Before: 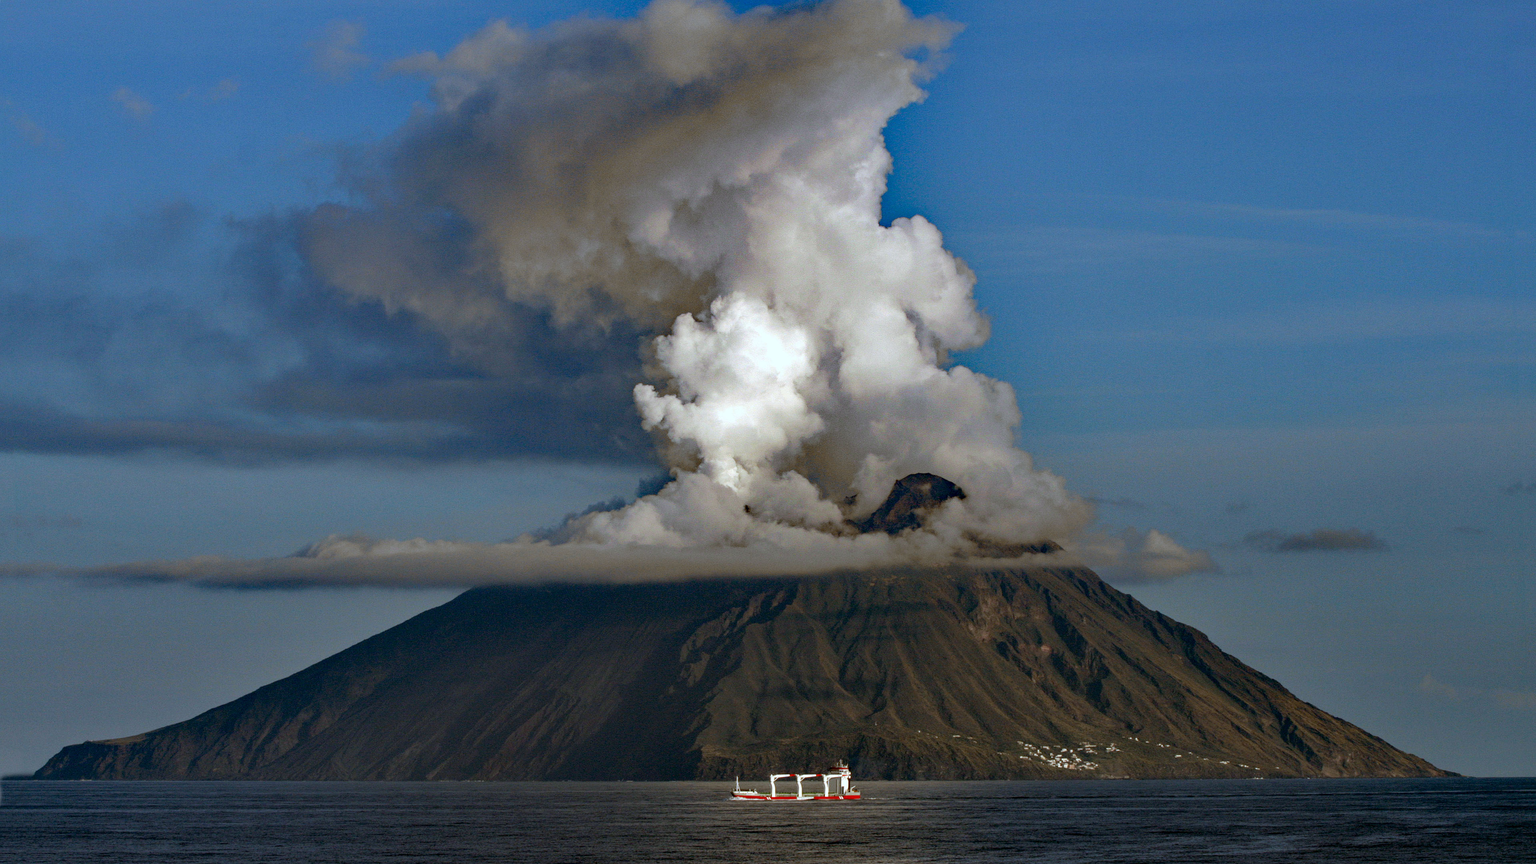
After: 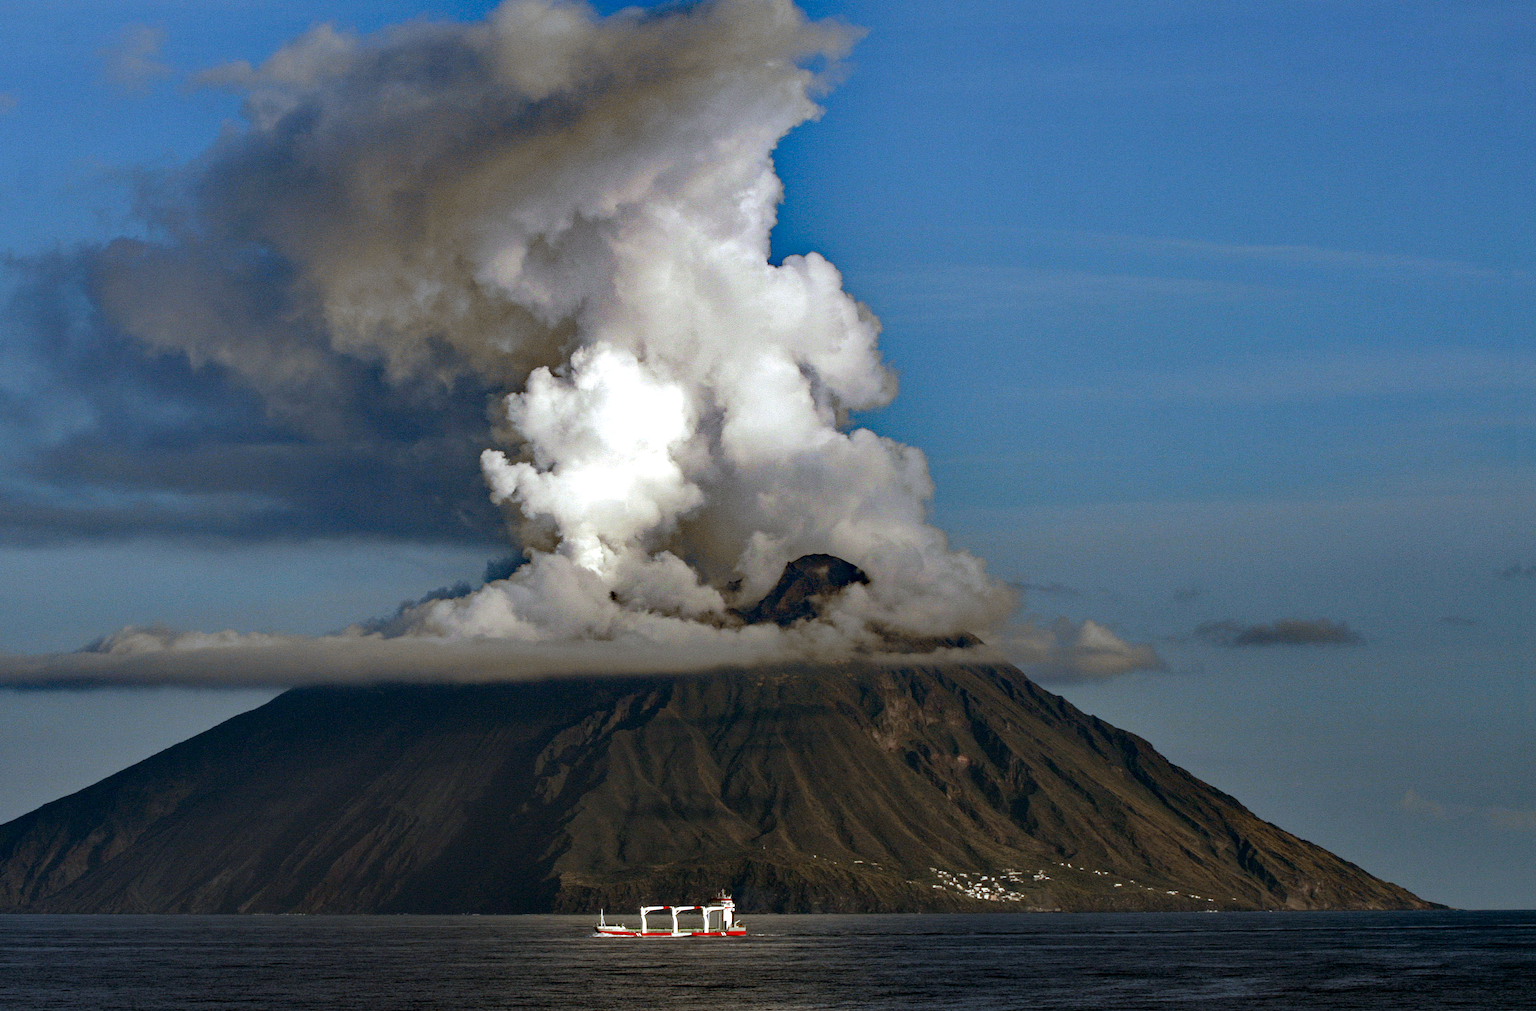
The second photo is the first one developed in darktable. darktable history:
crop and rotate: left 14.547%
tone equalizer: -8 EV -0.436 EV, -7 EV -0.379 EV, -6 EV -0.357 EV, -5 EV -0.182 EV, -3 EV 0.209 EV, -2 EV 0.326 EV, -1 EV 0.41 EV, +0 EV 0.399 EV, edges refinement/feathering 500, mask exposure compensation -1.57 EV, preserve details no
